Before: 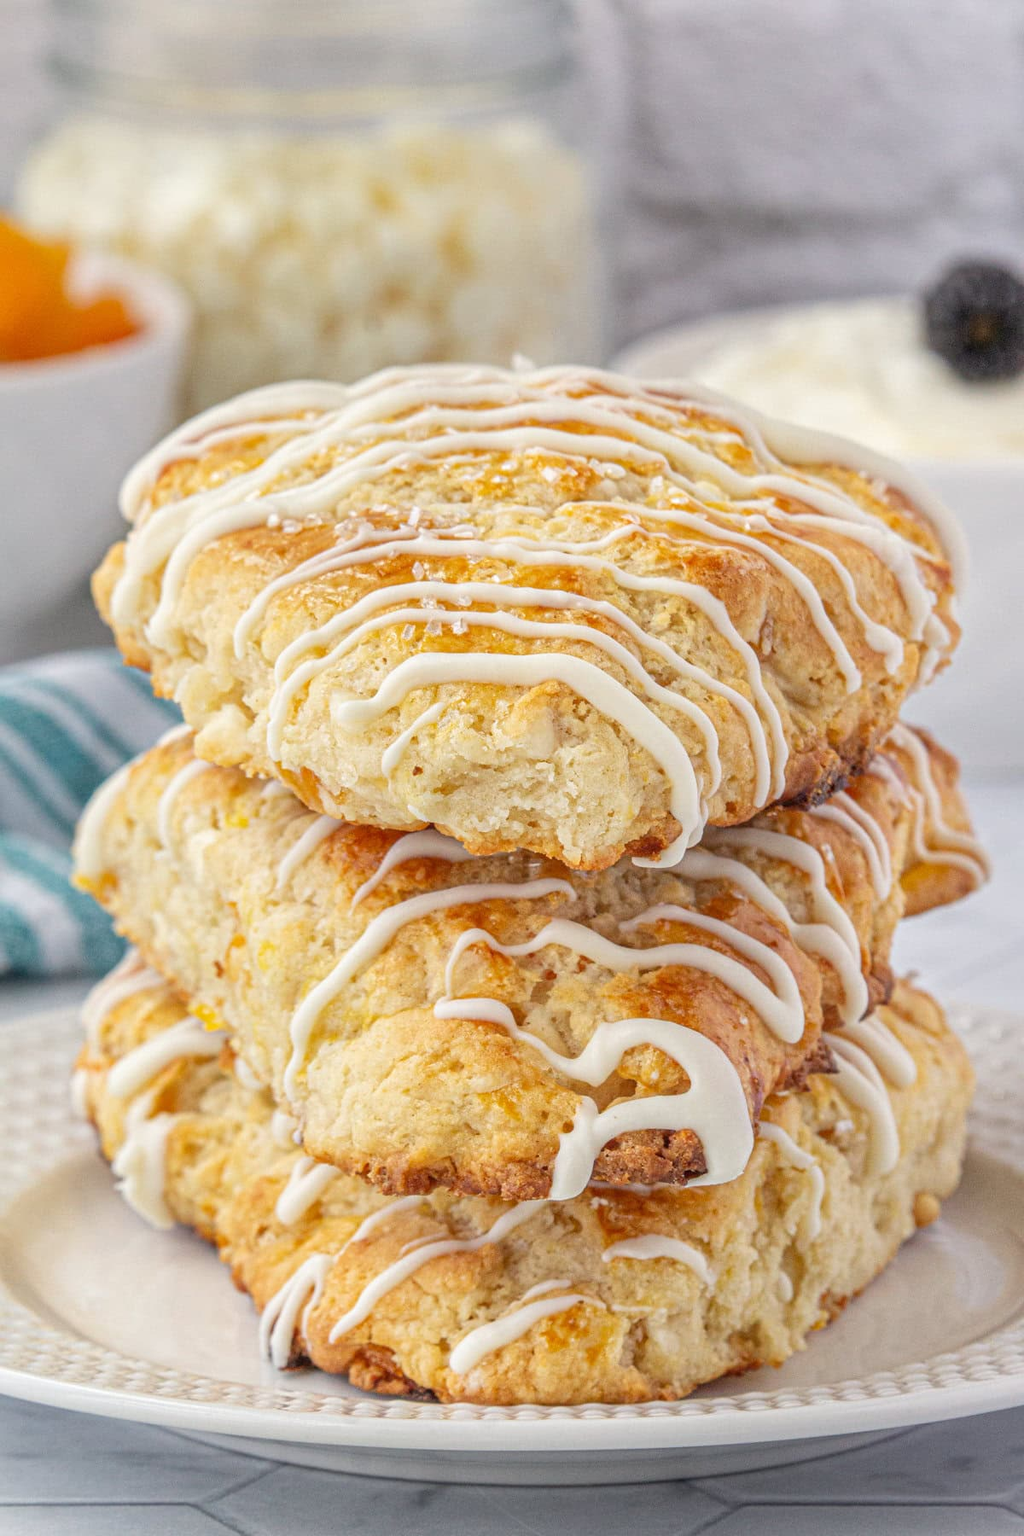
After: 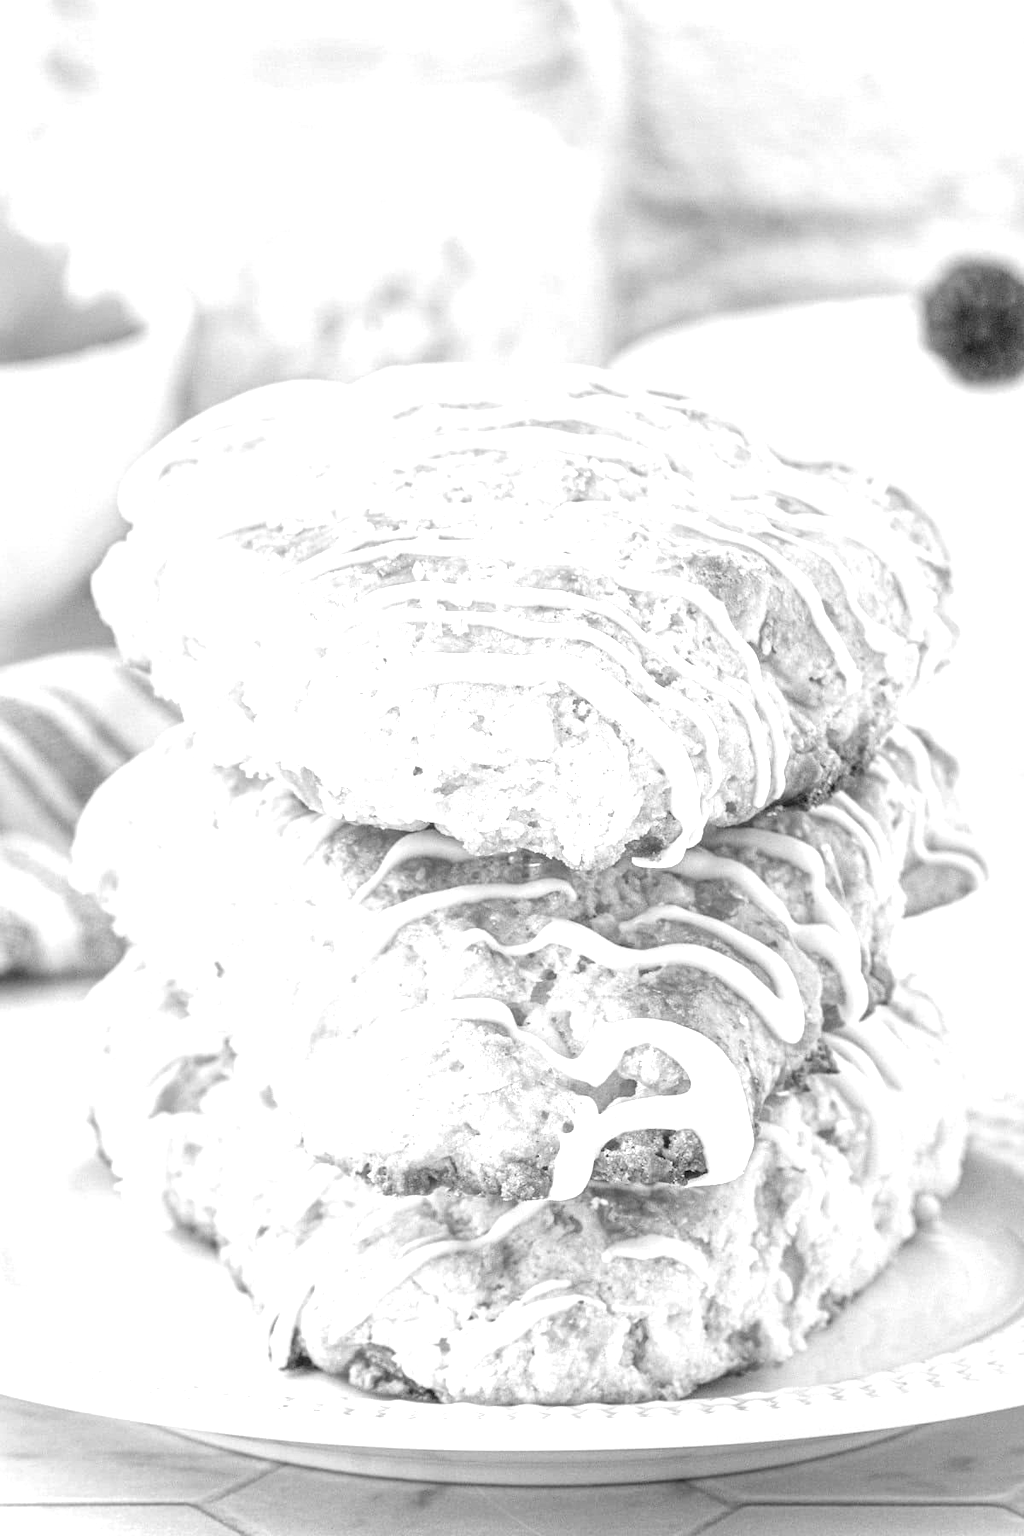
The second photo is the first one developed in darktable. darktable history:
exposure: black level correction 0, exposure 1.2 EV, compensate exposure bias true, compensate highlight preservation false
tone equalizer: on, module defaults
monochrome: on, module defaults
